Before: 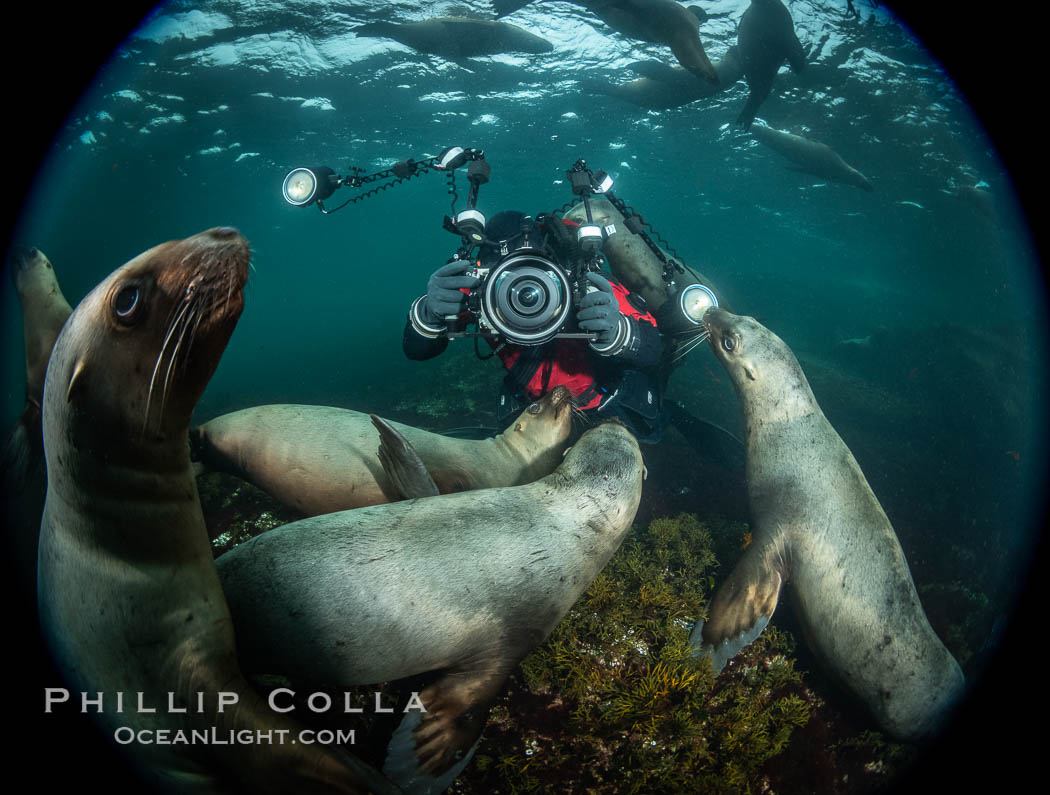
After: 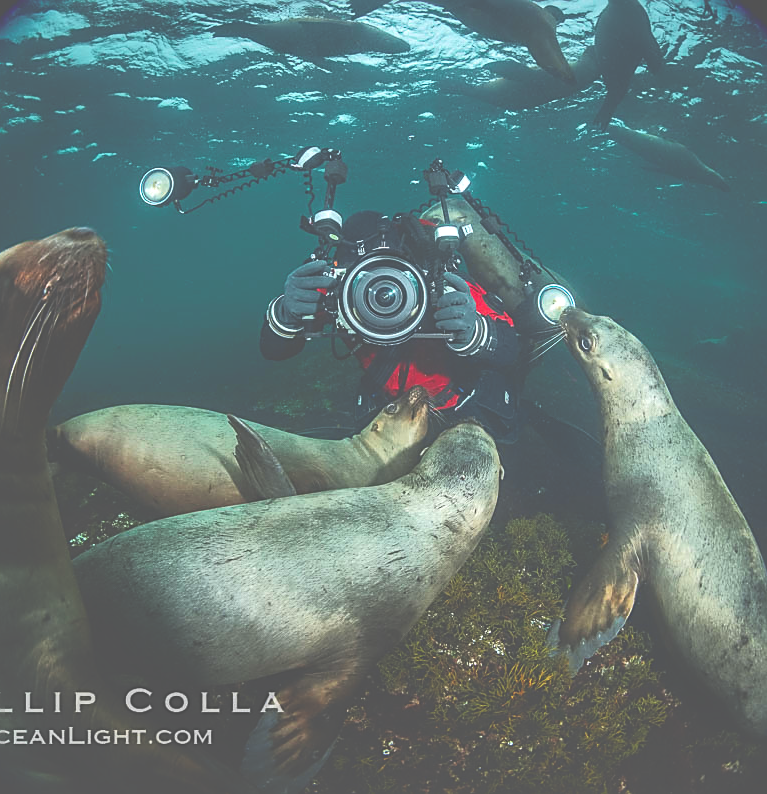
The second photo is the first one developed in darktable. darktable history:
exposure: black level correction -0.072, exposure 0.503 EV, compensate exposure bias true, compensate highlight preservation false
crop: left 13.62%, right 13.27%
sharpen: on, module defaults
tone curve: curves: ch0 [(0.013, 0) (0.061, 0.059) (0.239, 0.256) (0.502, 0.501) (0.683, 0.676) (0.761, 0.773) (0.858, 0.858) (0.987, 0.945)]; ch1 [(0, 0) (0.172, 0.123) (0.304, 0.267) (0.414, 0.395) (0.472, 0.473) (0.502, 0.502) (0.521, 0.528) (0.583, 0.595) (0.654, 0.673) (0.728, 0.761) (1, 1)]; ch2 [(0, 0) (0.411, 0.424) (0.485, 0.476) (0.502, 0.501) (0.553, 0.557) (0.57, 0.576) (1, 1)], color space Lab, independent channels, preserve colors none
color zones: curves: ch0 [(0, 0.425) (0.143, 0.422) (0.286, 0.42) (0.429, 0.419) (0.571, 0.419) (0.714, 0.42) (0.857, 0.422) (1, 0.425)]
contrast brightness saturation: contrast 0.033, brightness -0.04
shadows and highlights: highlights color adjustment 0.257%, soften with gaussian
